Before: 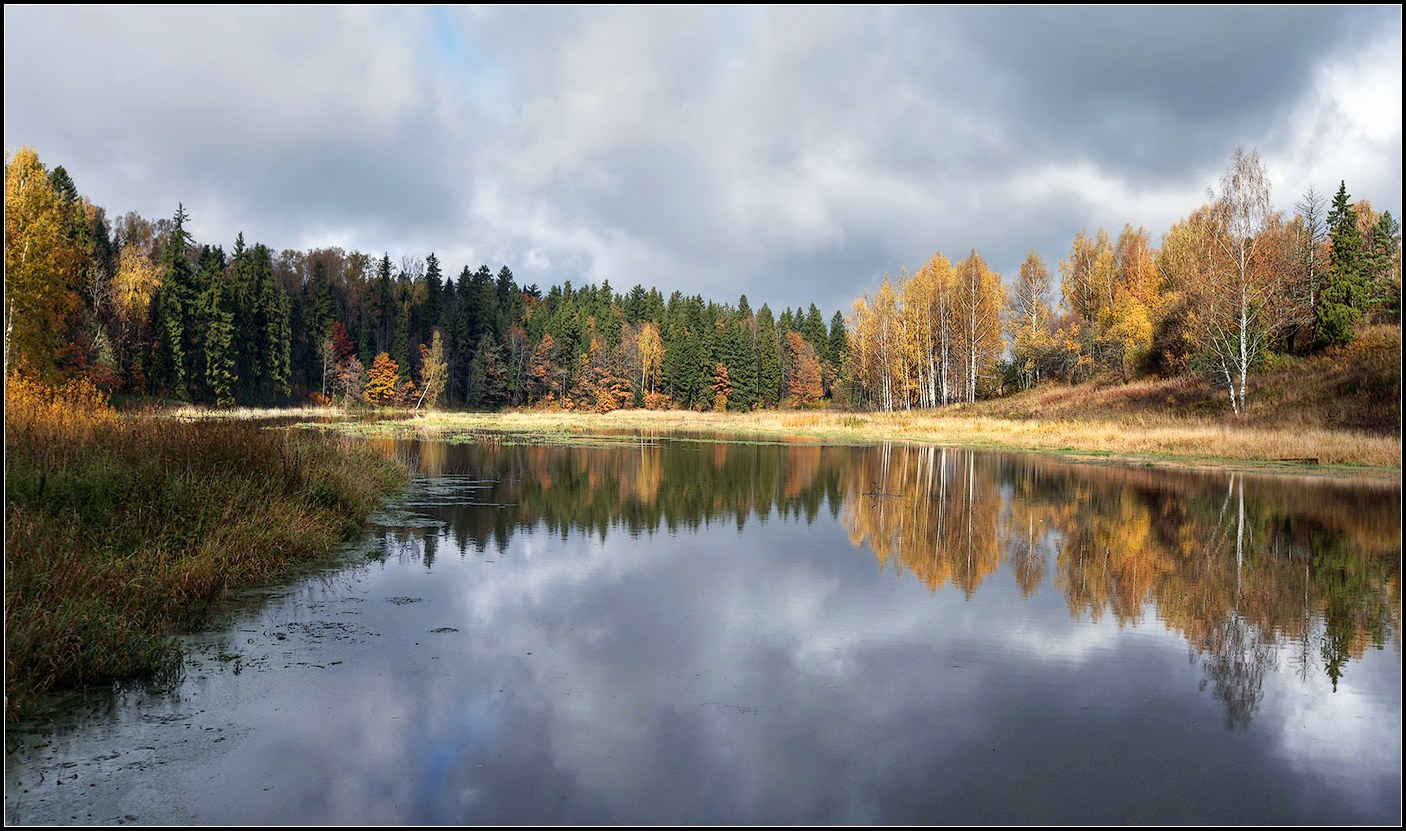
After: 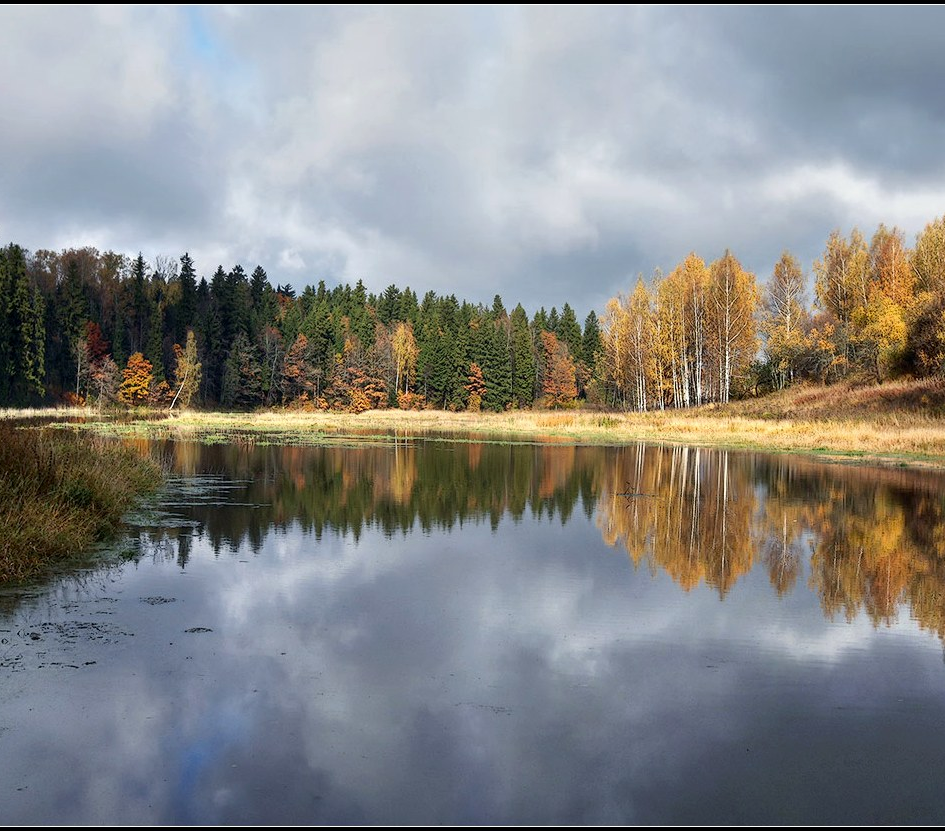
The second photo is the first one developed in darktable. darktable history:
crop and rotate: left 17.52%, right 15.259%
contrast brightness saturation: contrast 0.03, brightness -0.038
